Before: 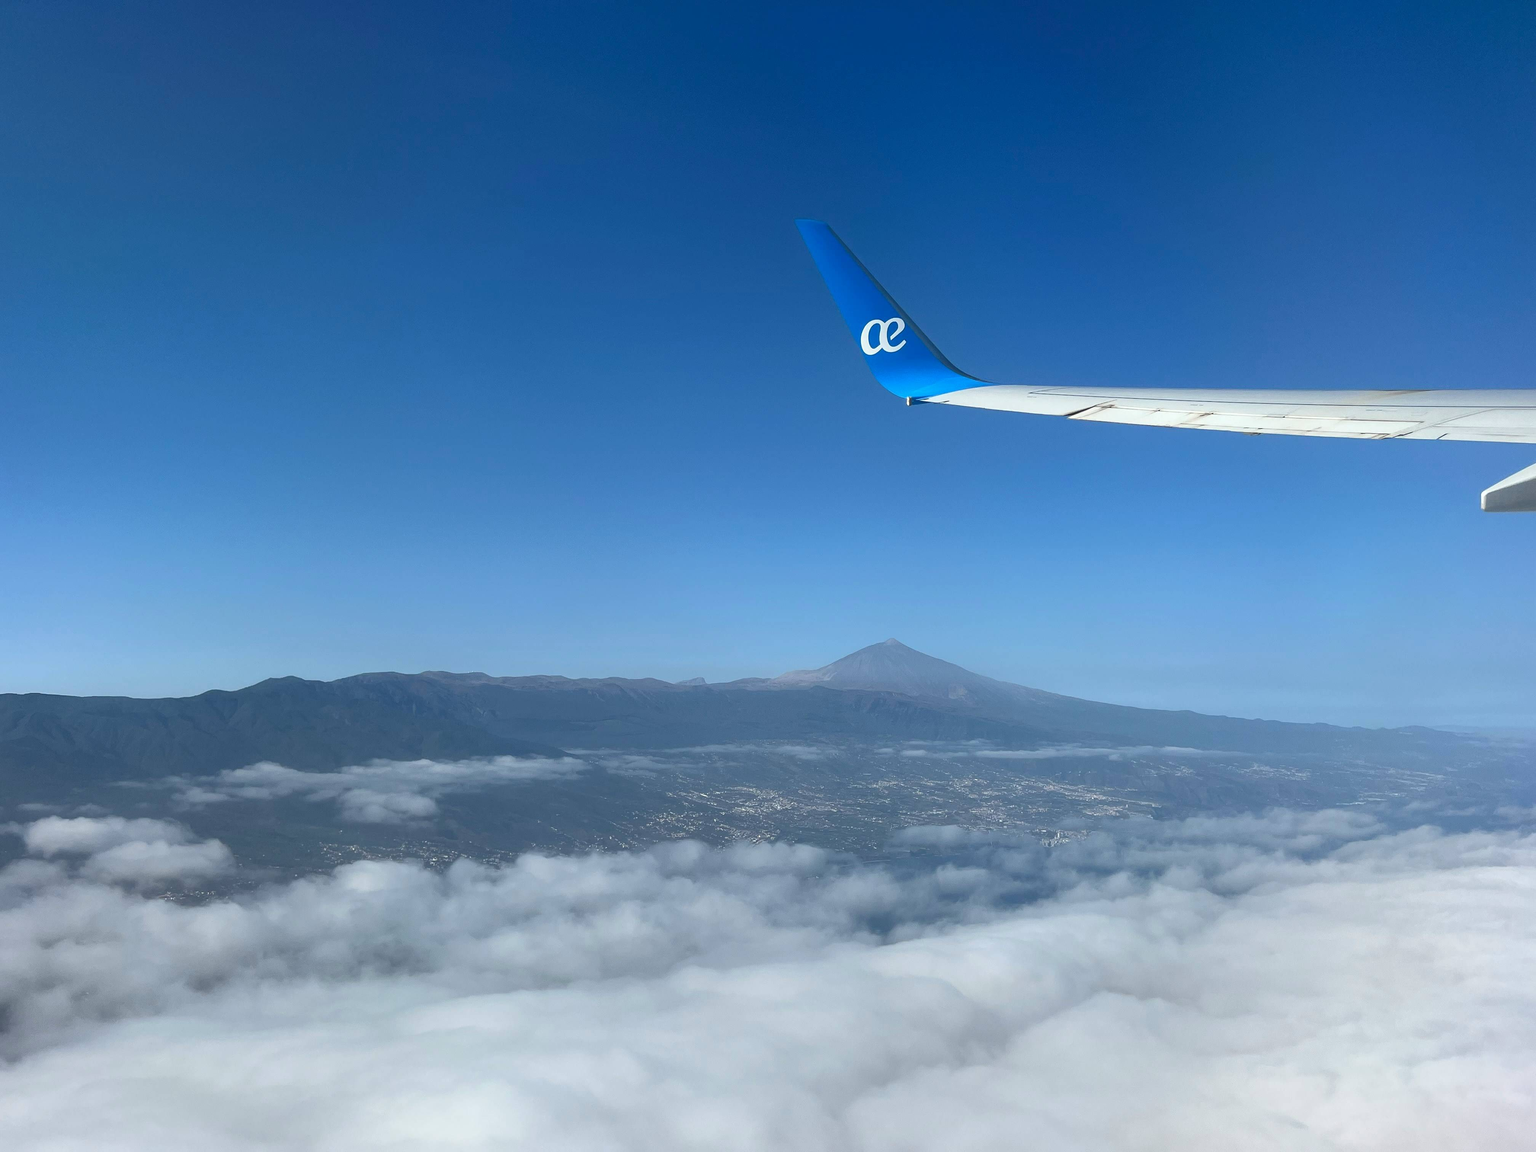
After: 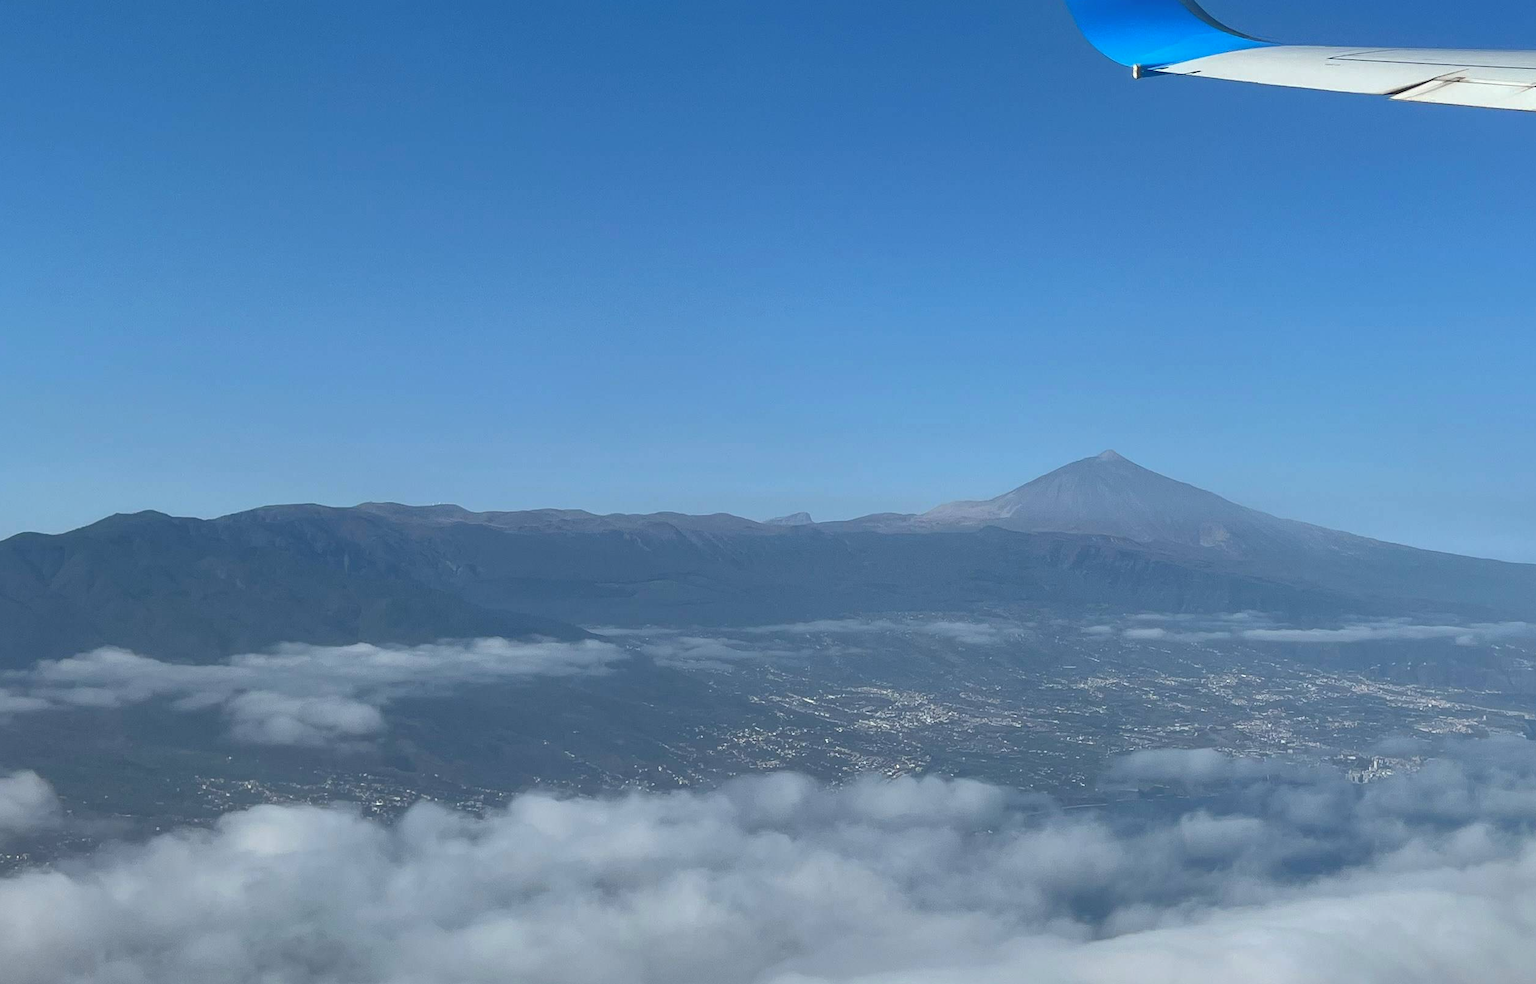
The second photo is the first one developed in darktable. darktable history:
color zones: curves: ch2 [(0, 0.5) (0.143, 0.517) (0.286, 0.571) (0.429, 0.522) (0.571, 0.5) (0.714, 0.5) (0.857, 0.5) (1, 0.5)]
crop: left 12.862%, top 30.978%, right 24.492%, bottom 15.494%
shadows and highlights: on, module defaults
